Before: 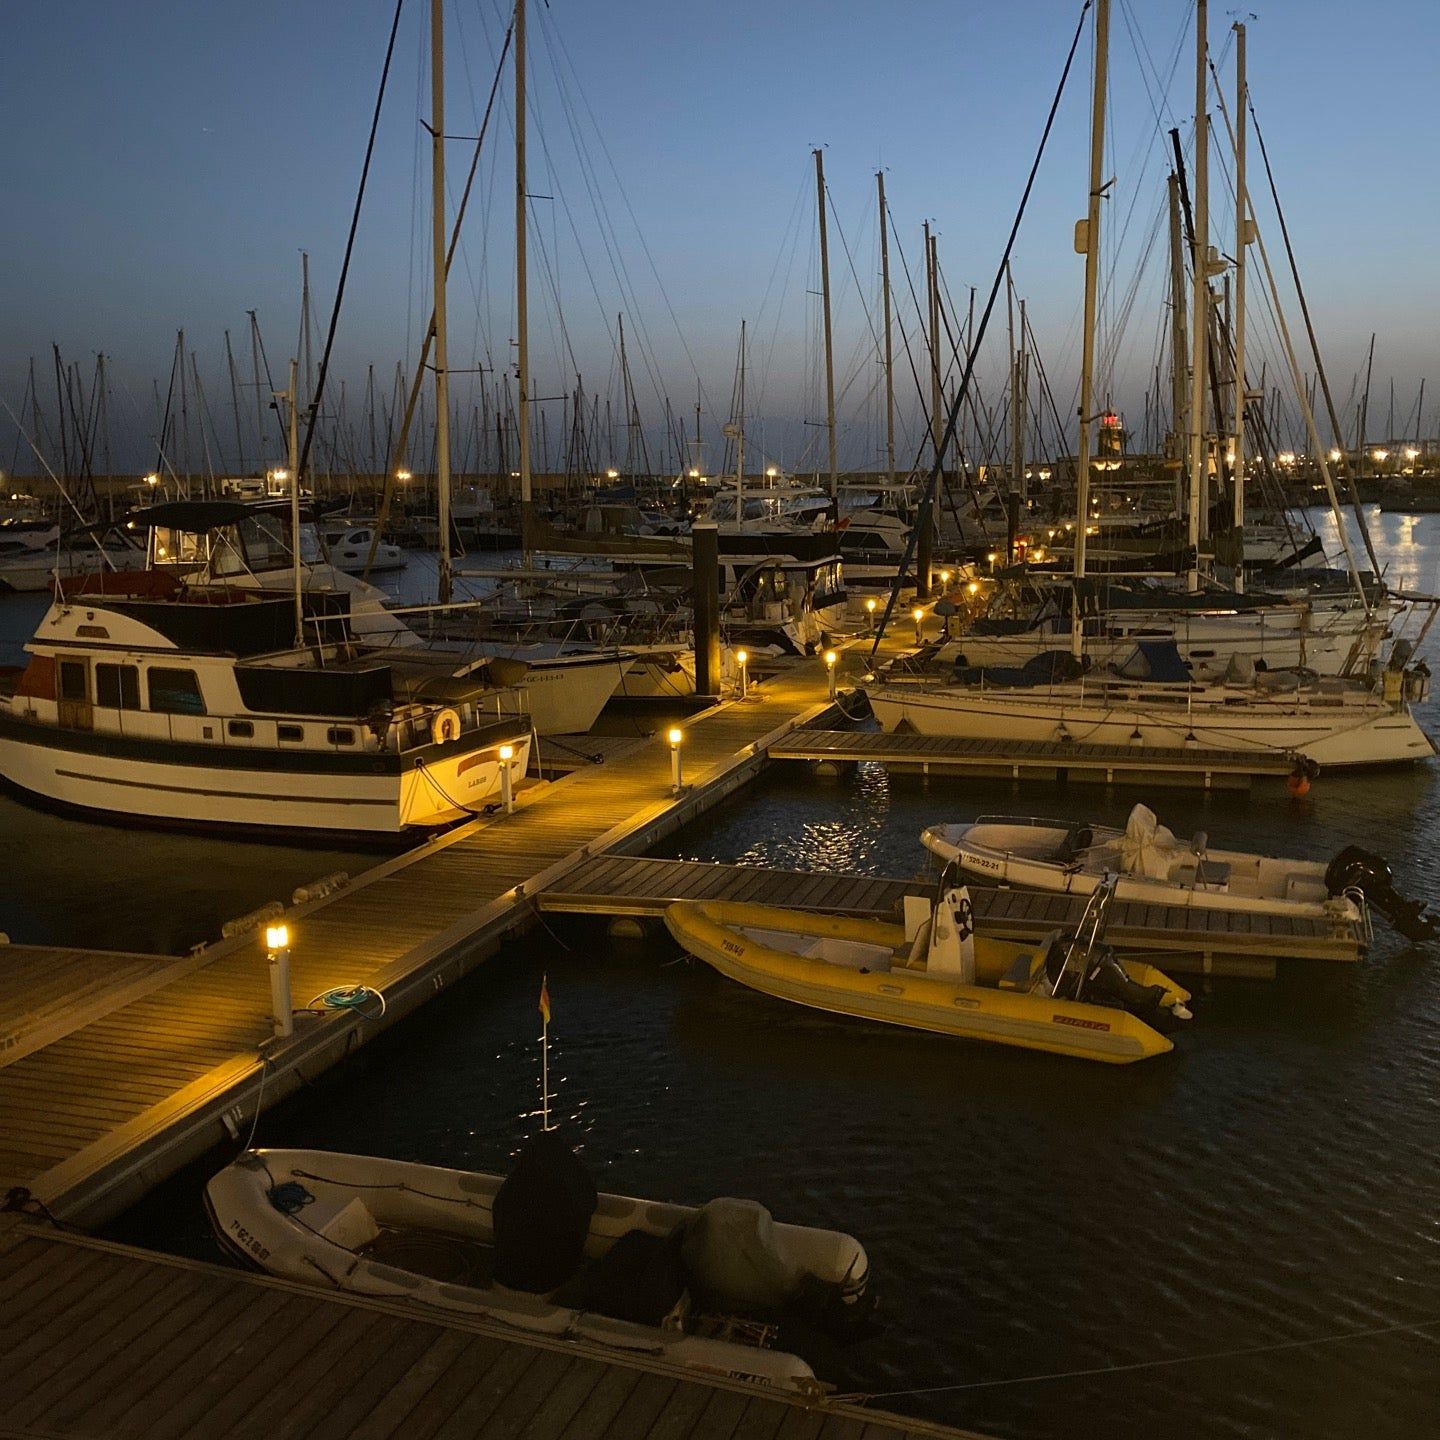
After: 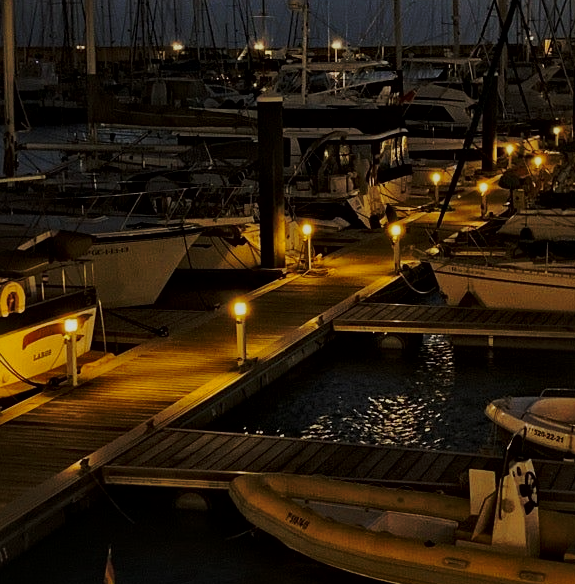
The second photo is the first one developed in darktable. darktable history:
crop: left 30.269%, top 29.71%, right 29.77%, bottom 29.702%
exposure: black level correction 0, exposure -0.736 EV, compensate highlight preservation false
local contrast: mode bilateral grid, contrast 20, coarseness 18, detail 163%, midtone range 0.2
base curve: curves: ch0 [(0, 0) (0.073, 0.04) (0.157, 0.139) (0.492, 0.492) (0.758, 0.758) (1, 1)], preserve colors none
